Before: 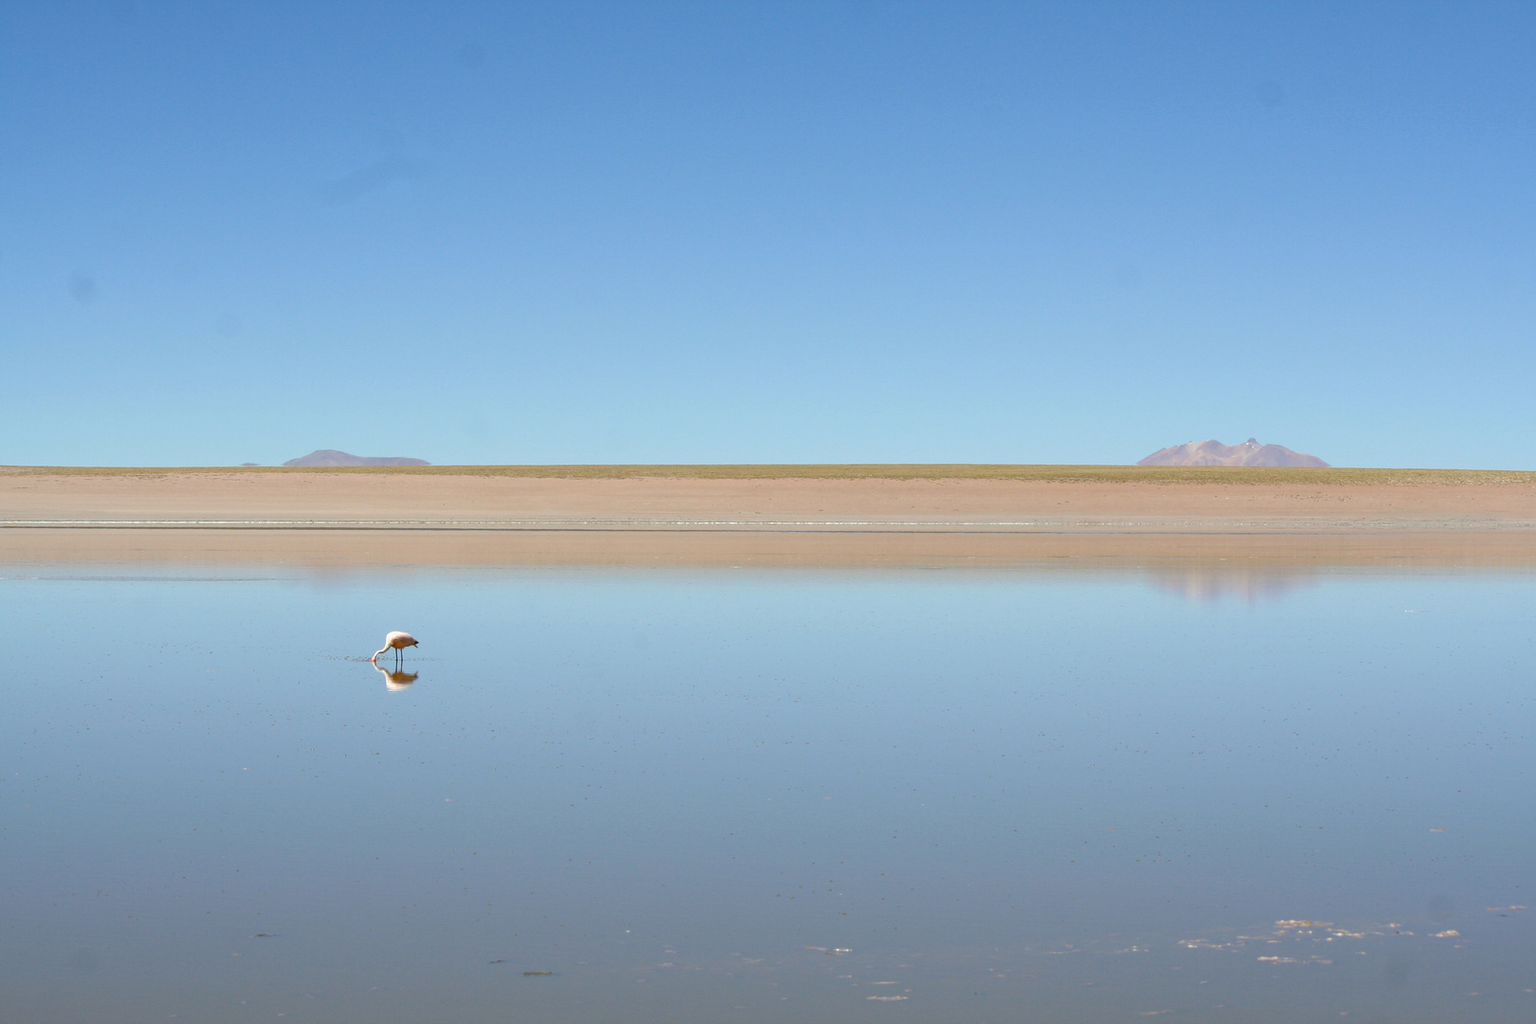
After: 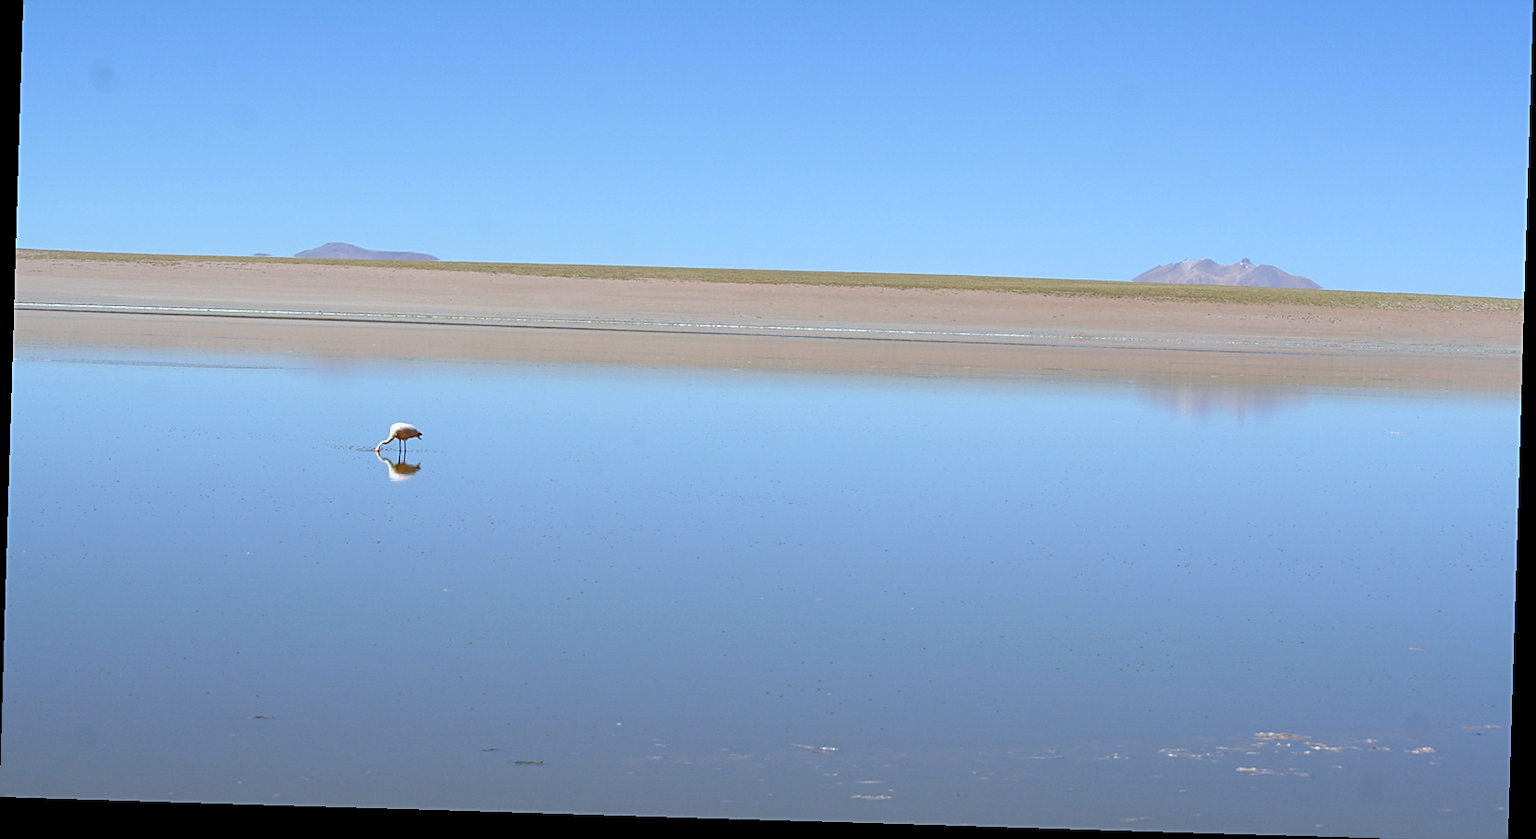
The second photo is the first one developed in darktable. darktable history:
crop and rotate: top 19.998%
sharpen: on, module defaults
white balance: red 0.931, blue 1.11
rotate and perspective: rotation 1.72°, automatic cropping off
